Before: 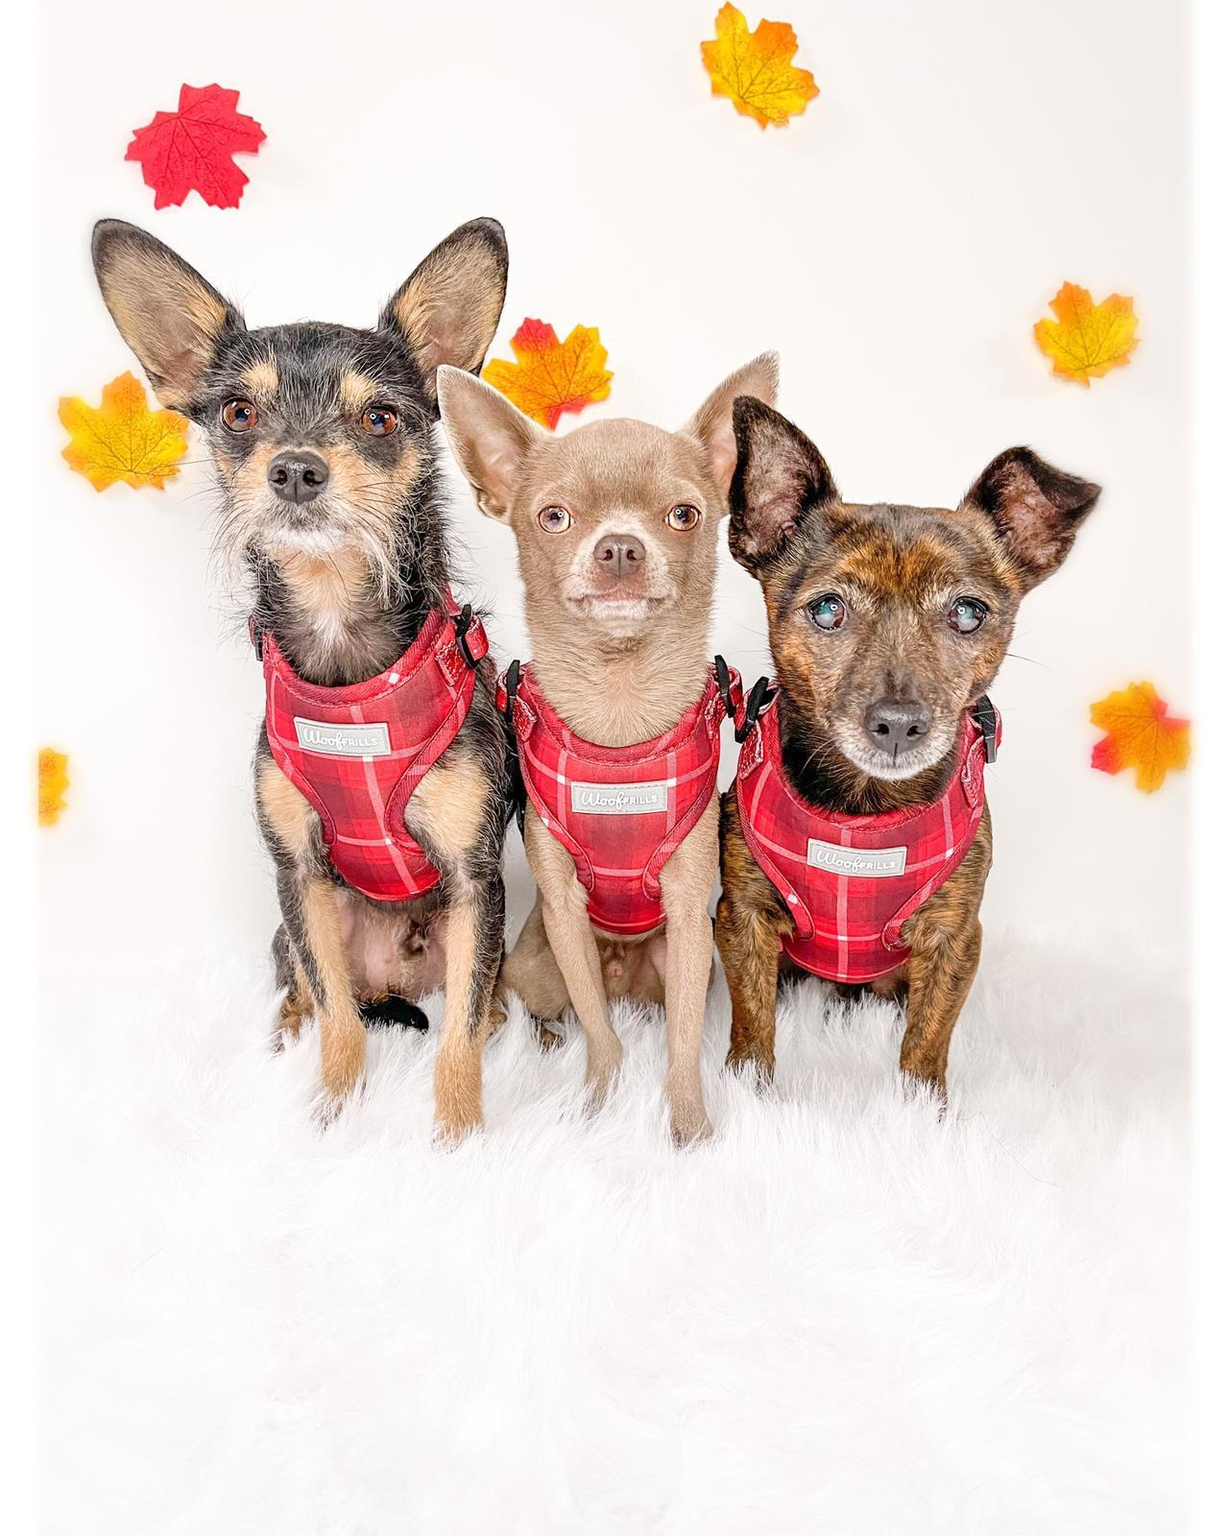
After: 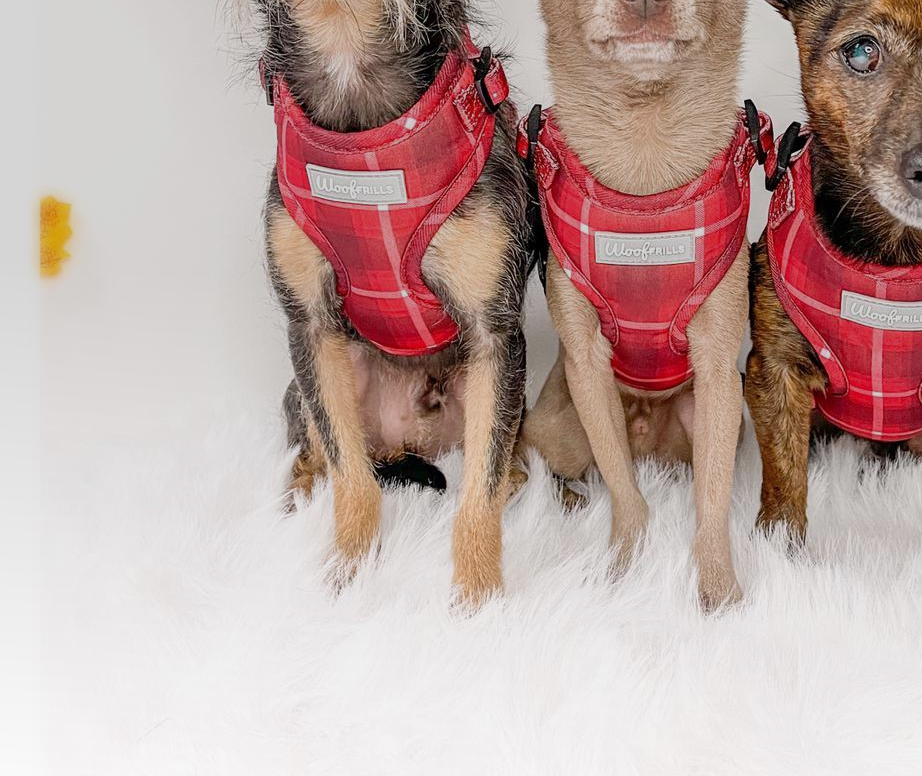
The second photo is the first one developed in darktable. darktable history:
graduated density: rotation 5.63°, offset 76.9
crop: top 36.498%, right 27.964%, bottom 14.995%
